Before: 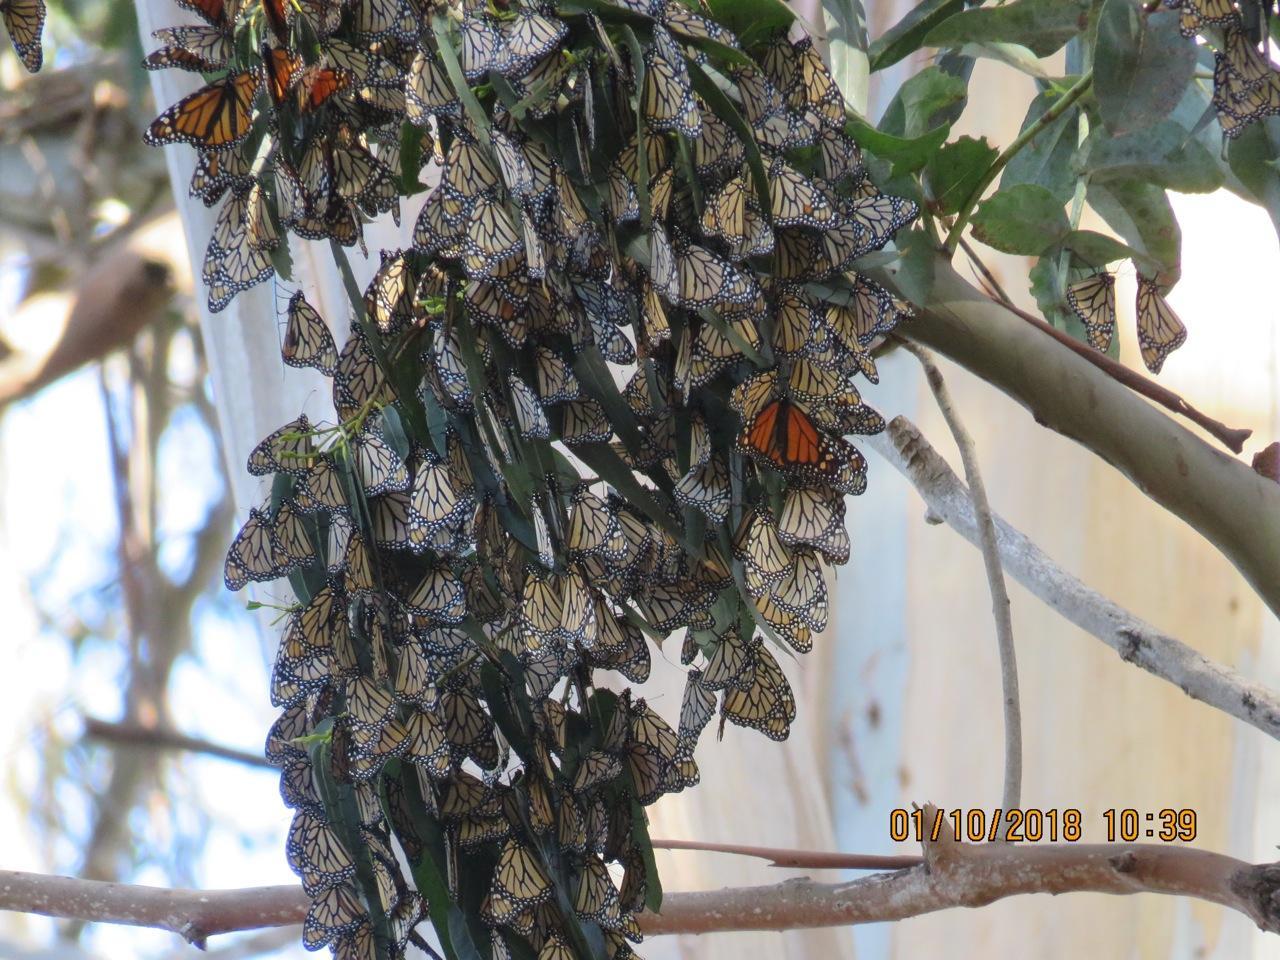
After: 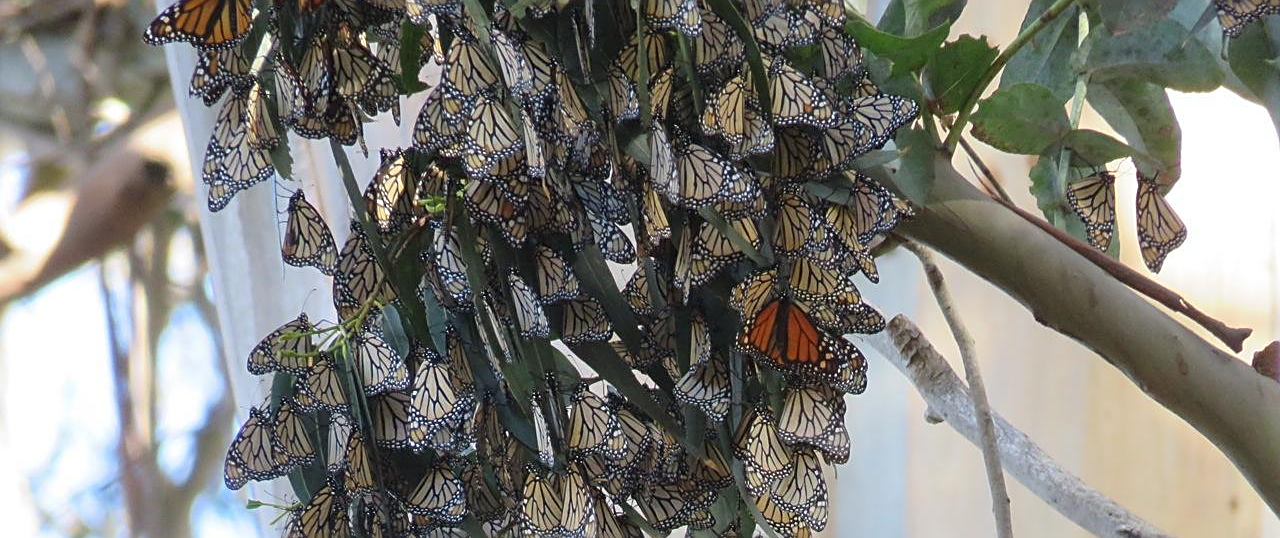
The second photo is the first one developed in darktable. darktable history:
crop and rotate: top 10.605%, bottom 33.274%
sharpen: amount 0.55
